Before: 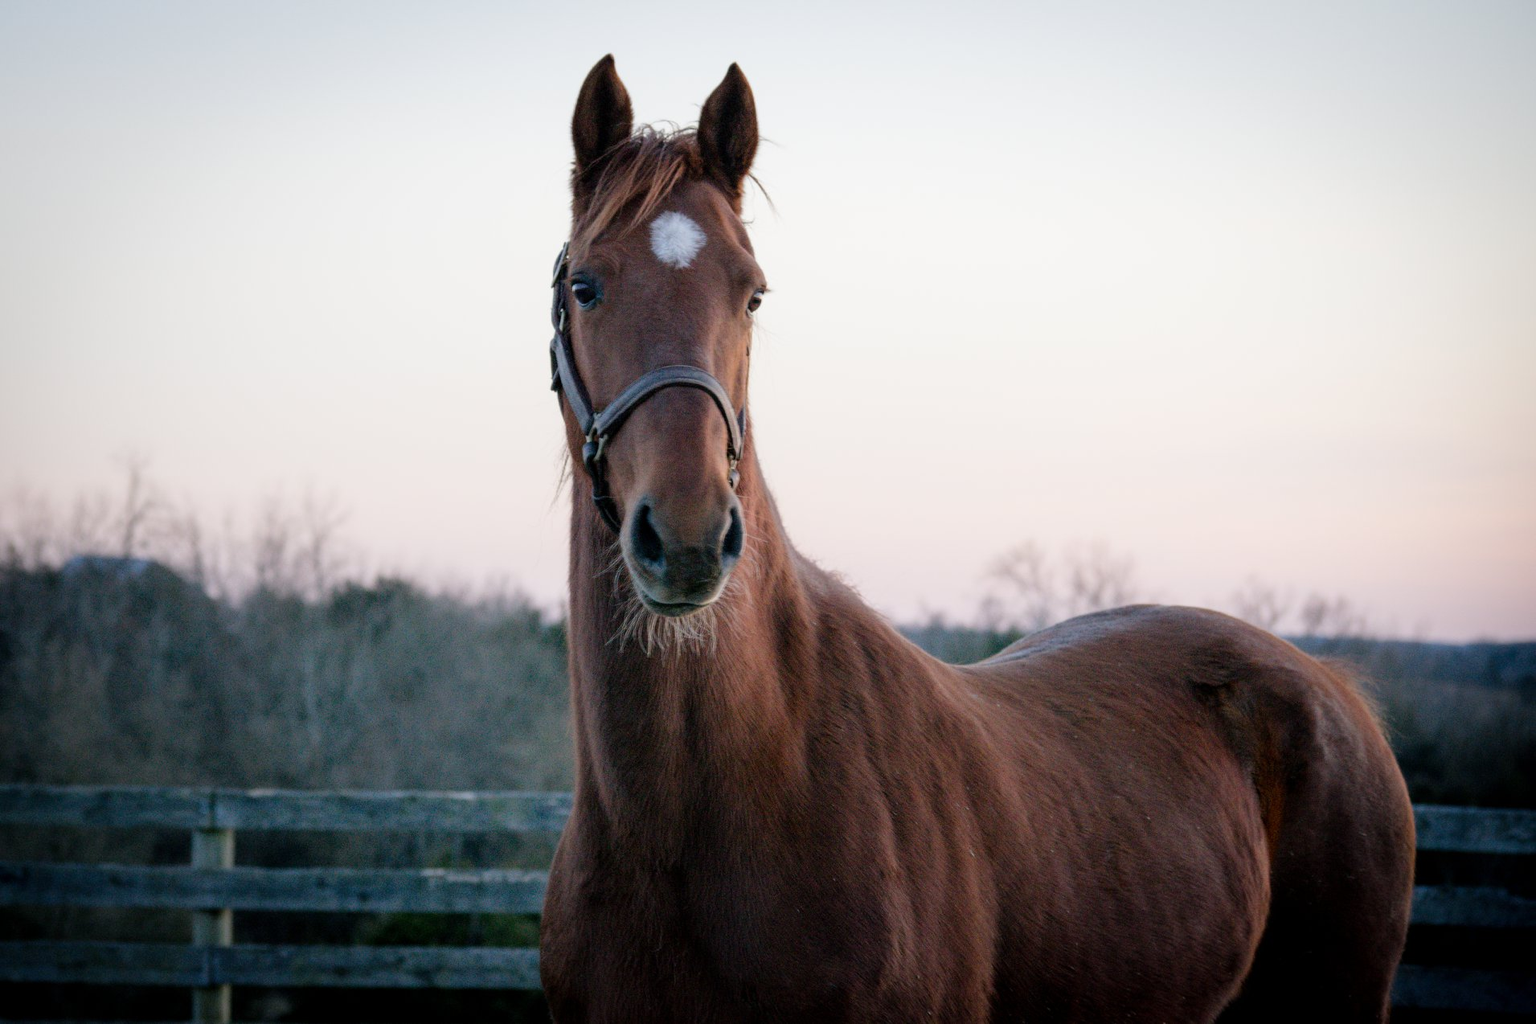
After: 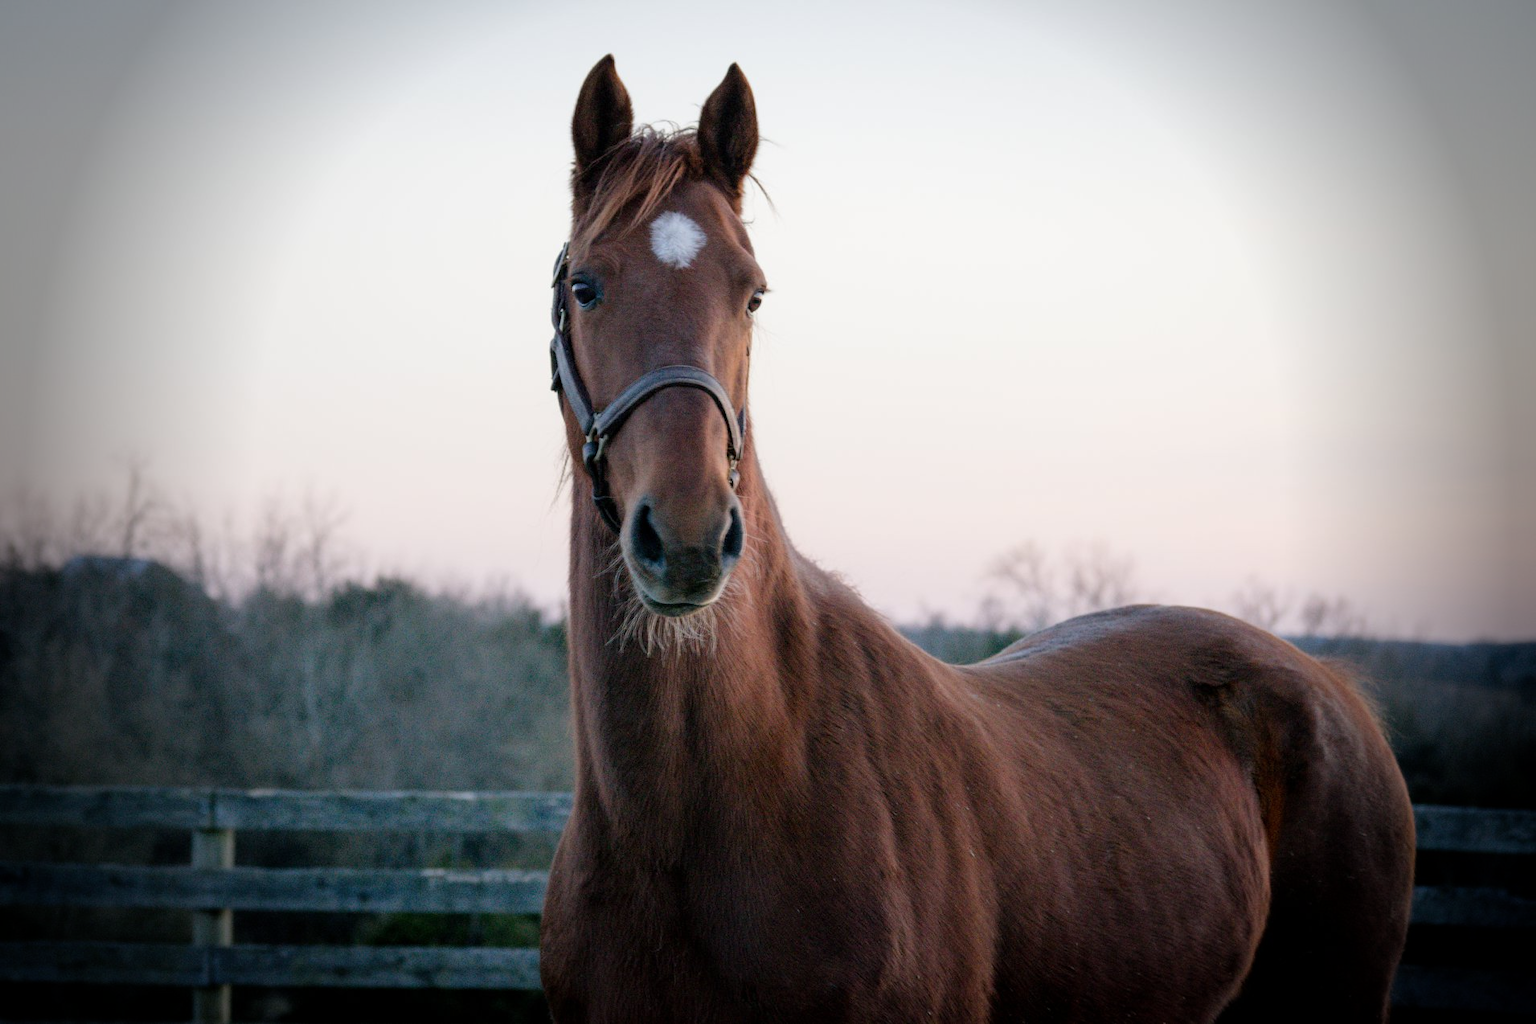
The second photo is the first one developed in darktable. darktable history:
vignetting: fall-off start 67.97%, fall-off radius 30.15%, brightness -0.58, saturation -0.117, width/height ratio 0.986, shape 0.85
